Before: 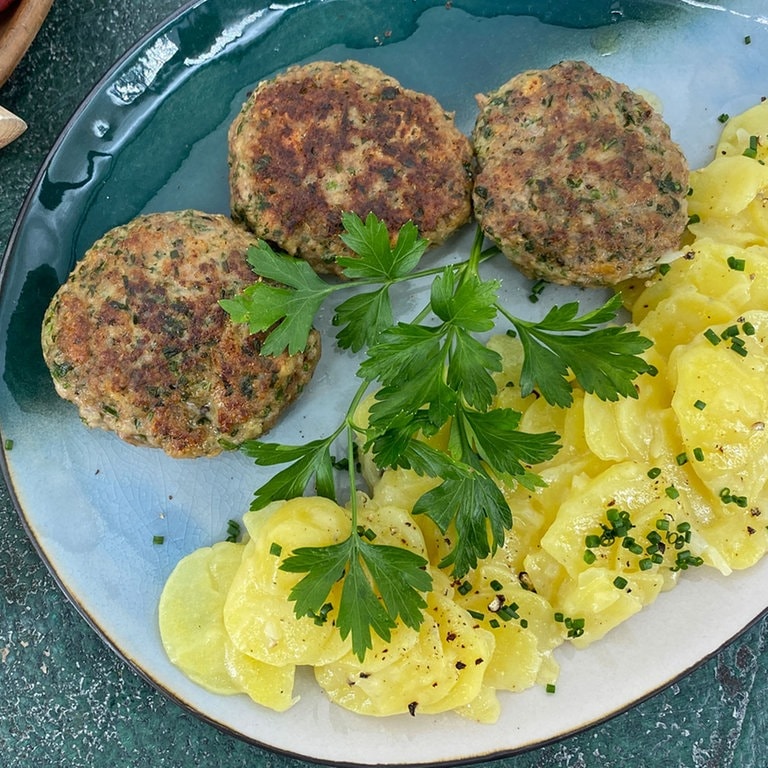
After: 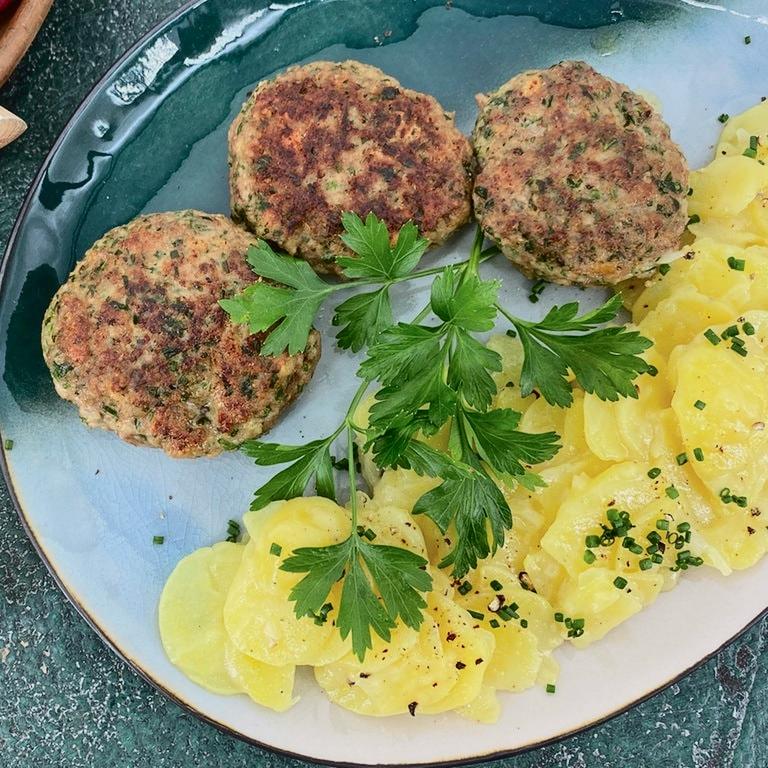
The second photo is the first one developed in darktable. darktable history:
exposure: exposure 0.128 EV, compensate highlight preservation false
tone curve: curves: ch0 [(0, 0.019) (0.204, 0.162) (0.491, 0.519) (0.748, 0.765) (1, 0.919)]; ch1 [(0, 0) (0.179, 0.173) (0.322, 0.32) (0.442, 0.447) (0.496, 0.504) (0.566, 0.585) (0.761, 0.803) (1, 1)]; ch2 [(0, 0) (0.434, 0.447) (0.483, 0.487) (0.555, 0.563) (0.697, 0.68) (1, 1)], color space Lab, independent channels, preserve colors none
